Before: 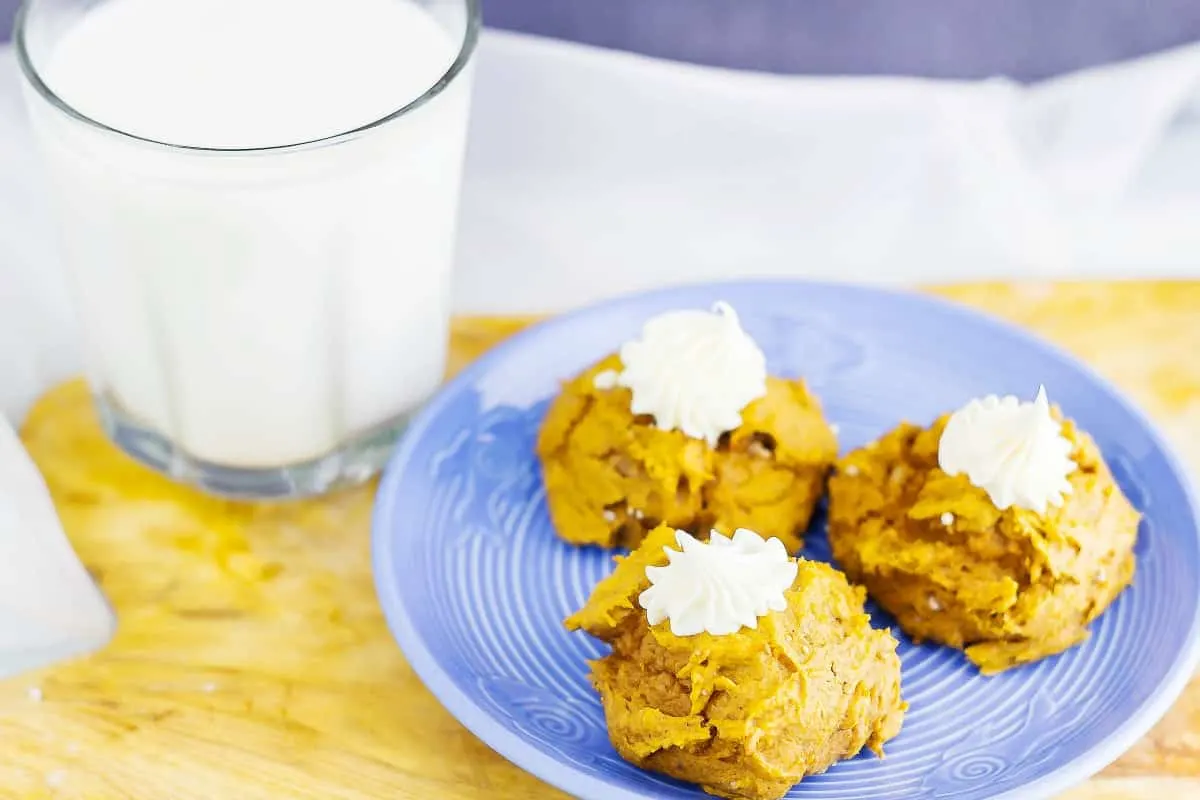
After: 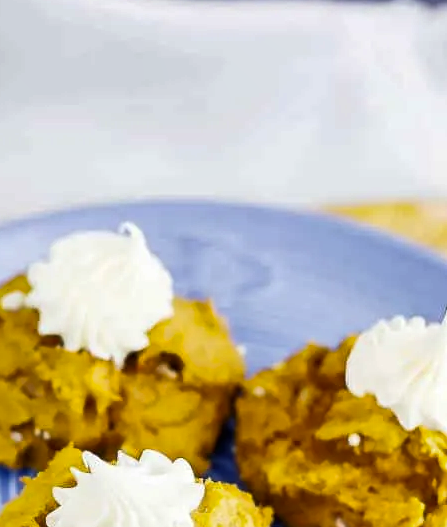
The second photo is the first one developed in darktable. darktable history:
crop and rotate: left 49.441%, top 10.095%, right 13.272%, bottom 24.002%
shadows and highlights: soften with gaussian
color balance rgb: power › luminance -14.797%, linear chroma grading › shadows -7.415%, linear chroma grading › highlights -8.083%, linear chroma grading › global chroma -10.651%, linear chroma grading › mid-tones -7.578%, perceptual saturation grading › global saturation 19.57%, global vibrance 20%
